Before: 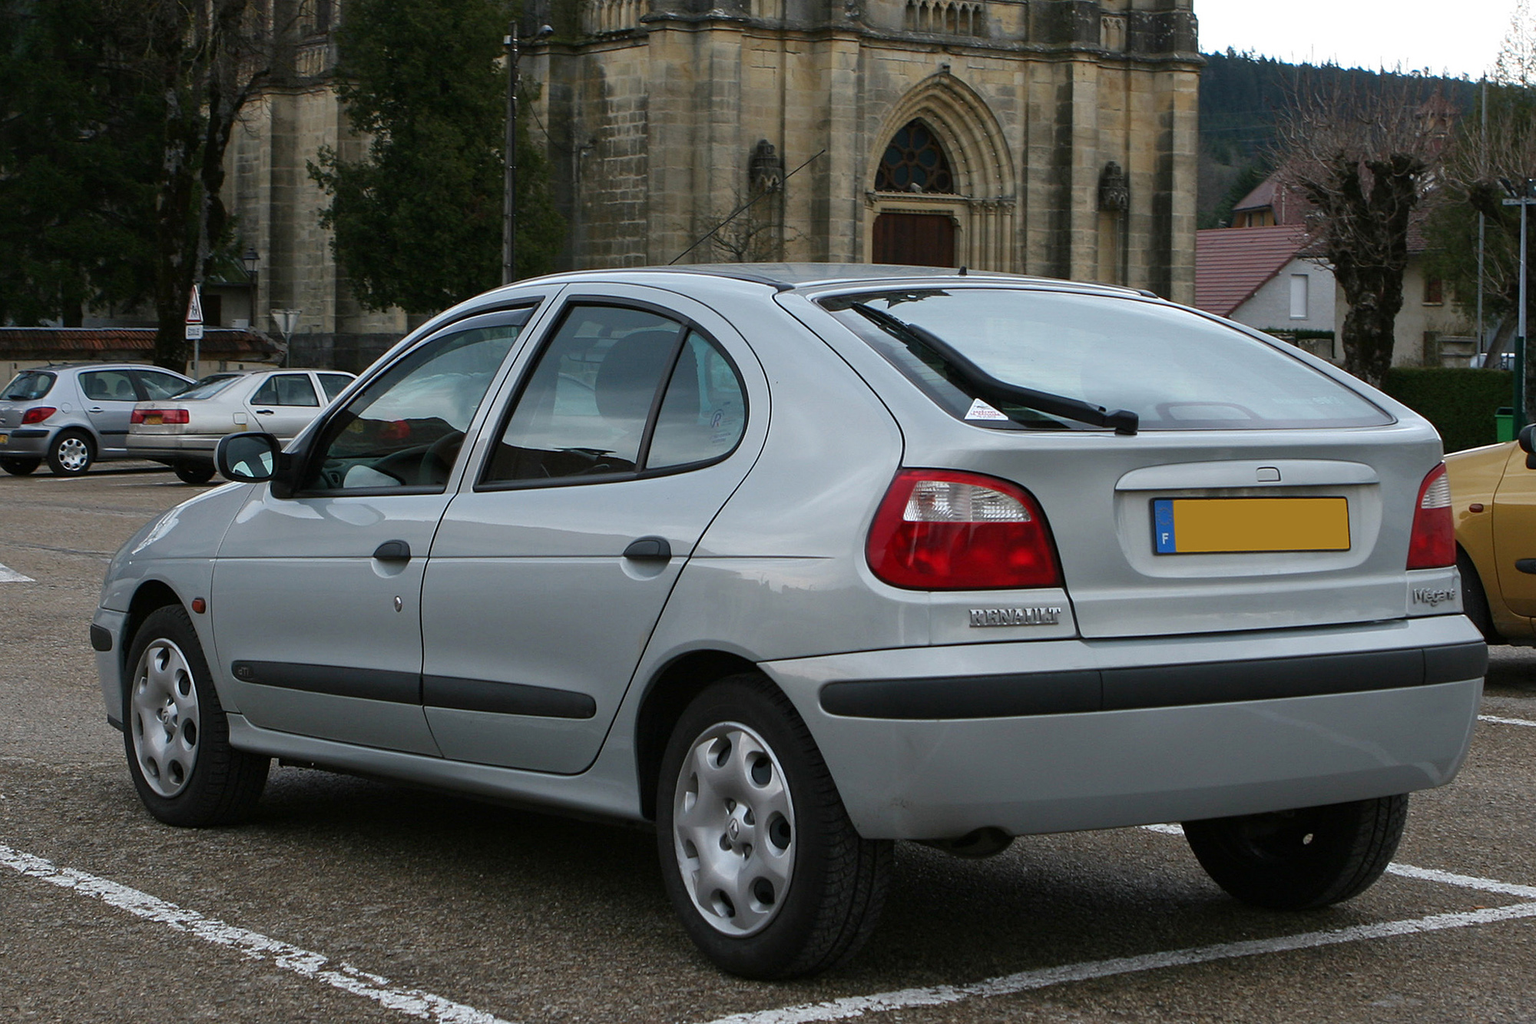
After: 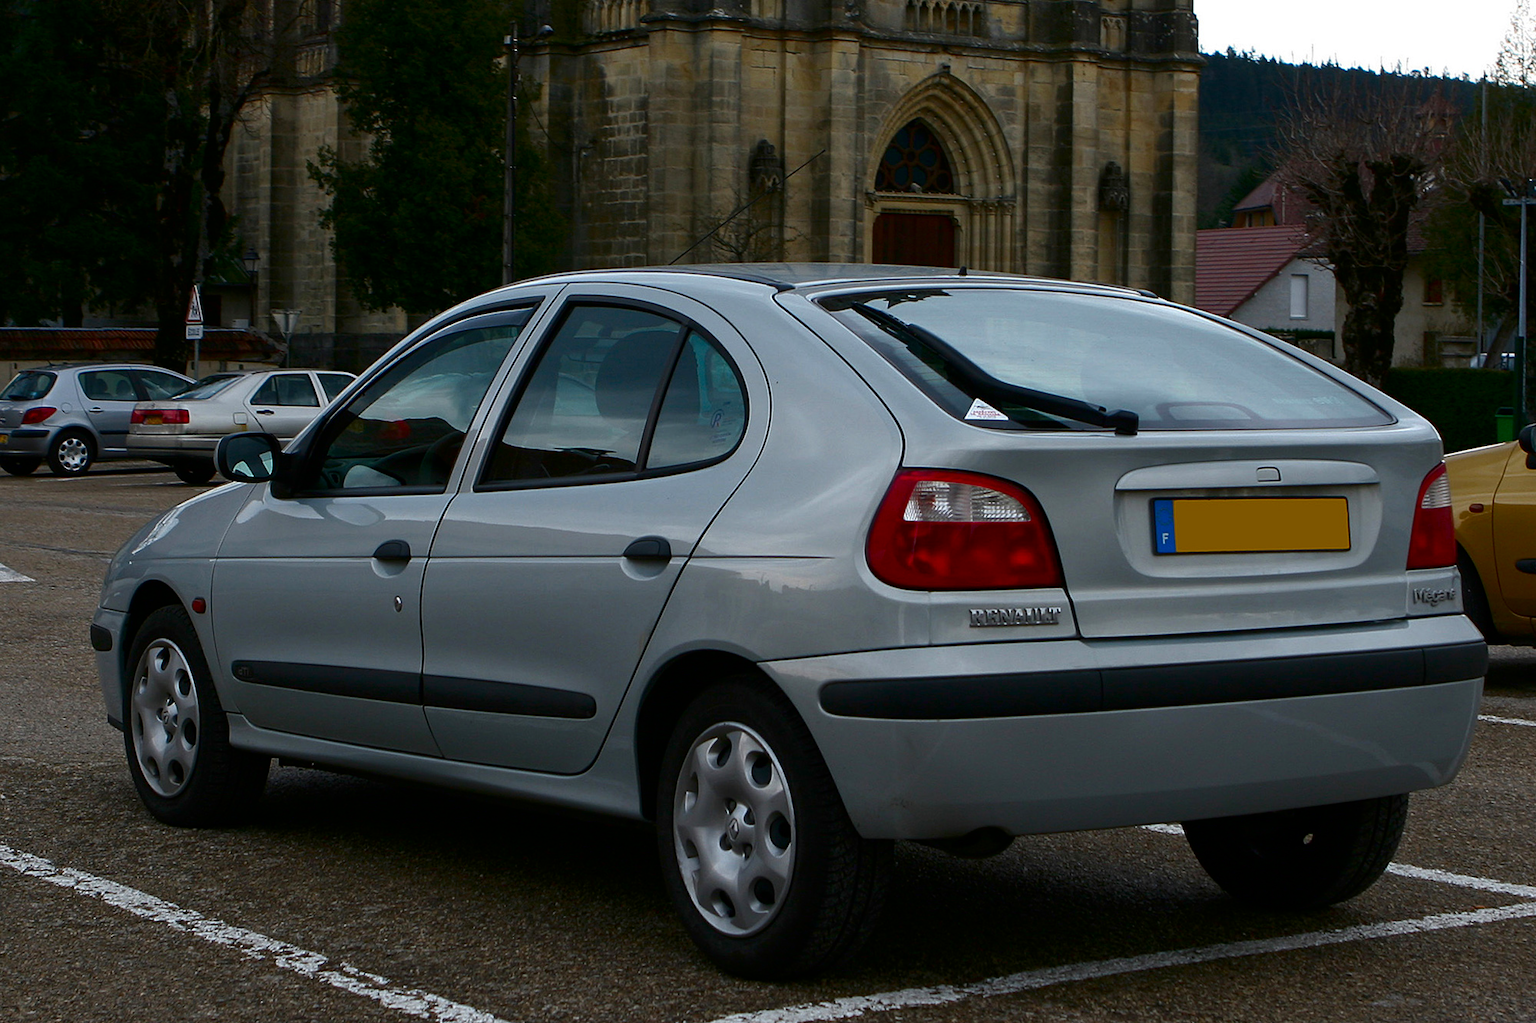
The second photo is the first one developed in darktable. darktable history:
contrast brightness saturation: brightness -0.249, saturation 0.201
